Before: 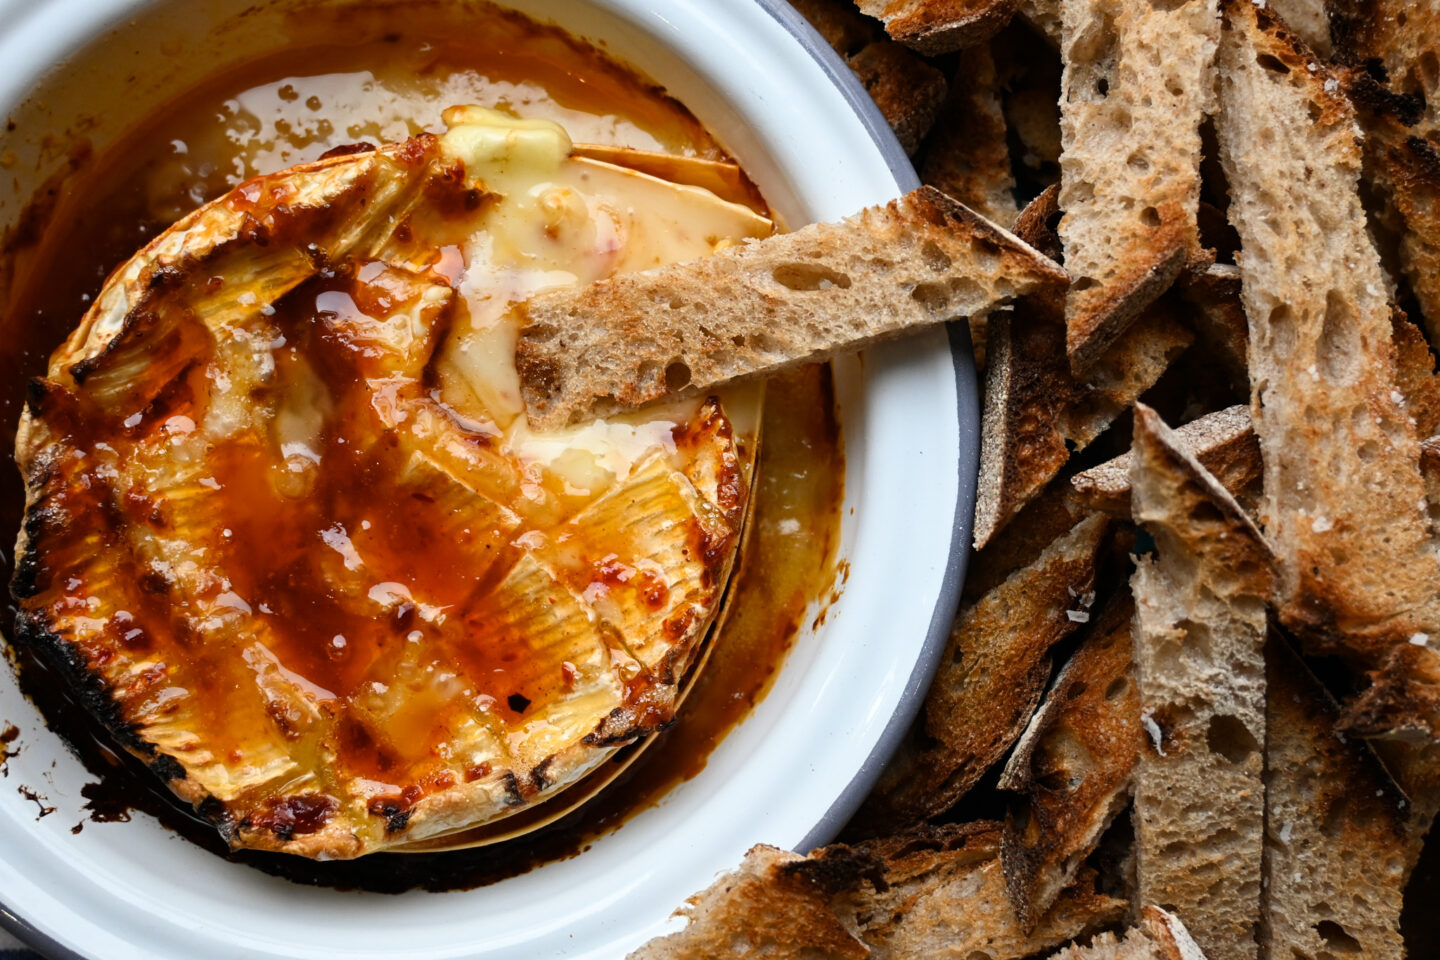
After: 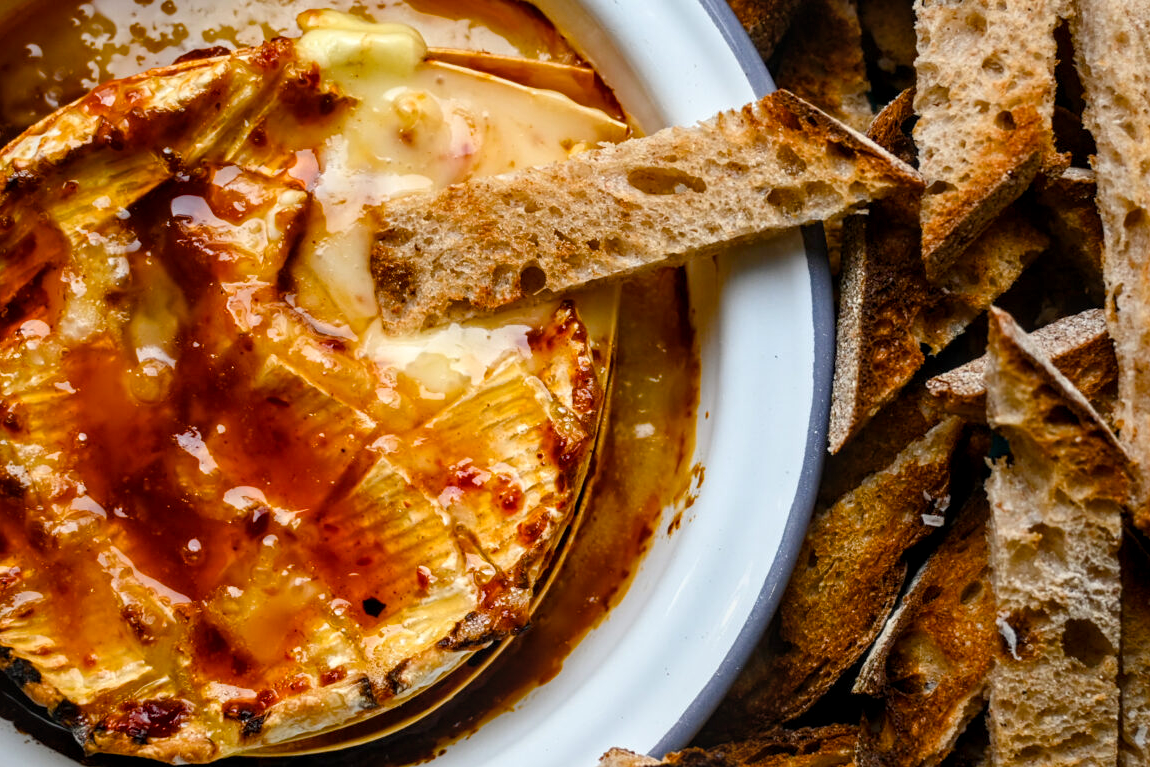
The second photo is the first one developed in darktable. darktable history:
color balance rgb: perceptual saturation grading › global saturation 35%, perceptual saturation grading › highlights -30%, perceptual saturation grading › shadows 35%, perceptual brilliance grading › global brilliance 3%, perceptual brilliance grading › highlights -3%, perceptual brilliance grading › shadows 3%
tone equalizer: -7 EV 0.18 EV, -6 EV 0.12 EV, -5 EV 0.08 EV, -4 EV 0.04 EV, -2 EV -0.02 EV, -1 EV -0.04 EV, +0 EV -0.06 EV, luminance estimator HSV value / RGB max
crop and rotate: left 10.071%, top 10.071%, right 10.02%, bottom 10.02%
local contrast: on, module defaults
